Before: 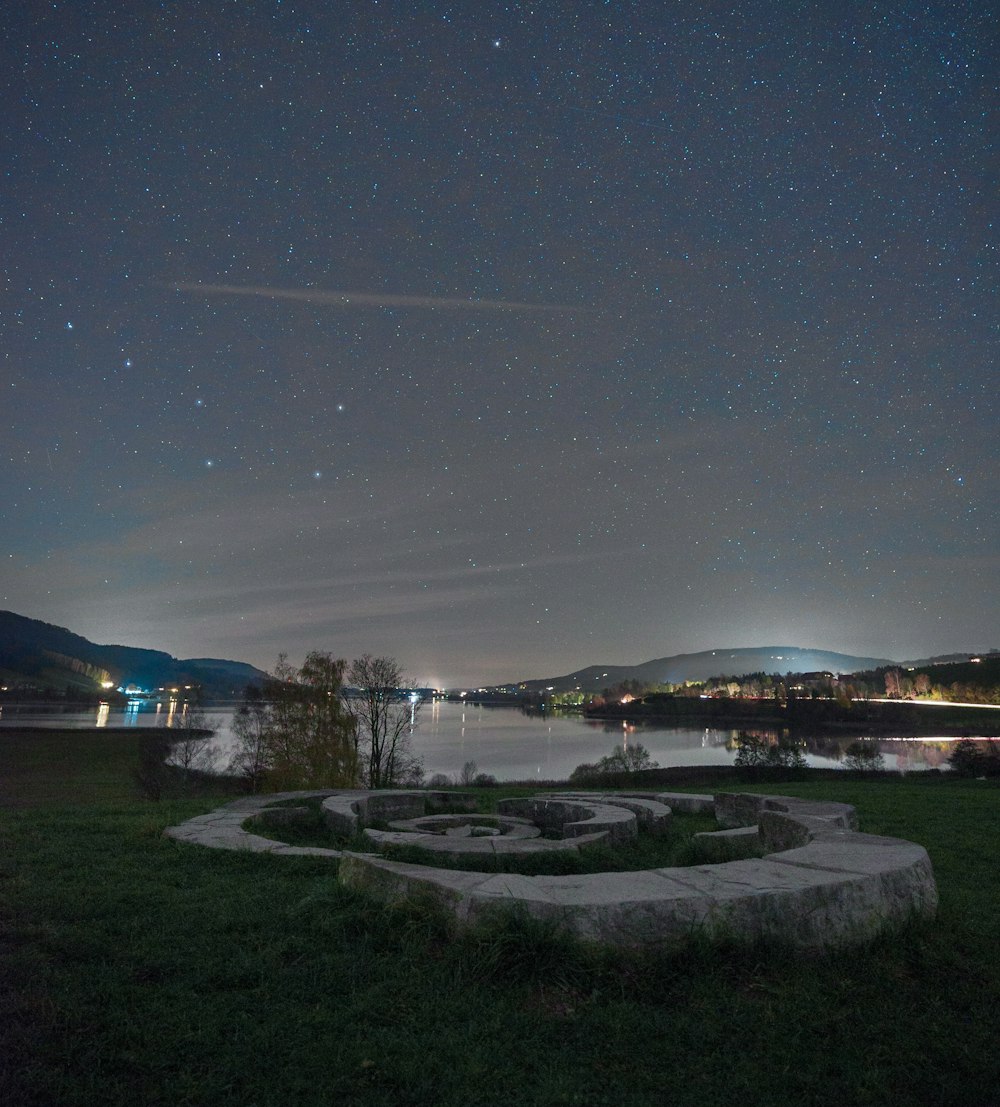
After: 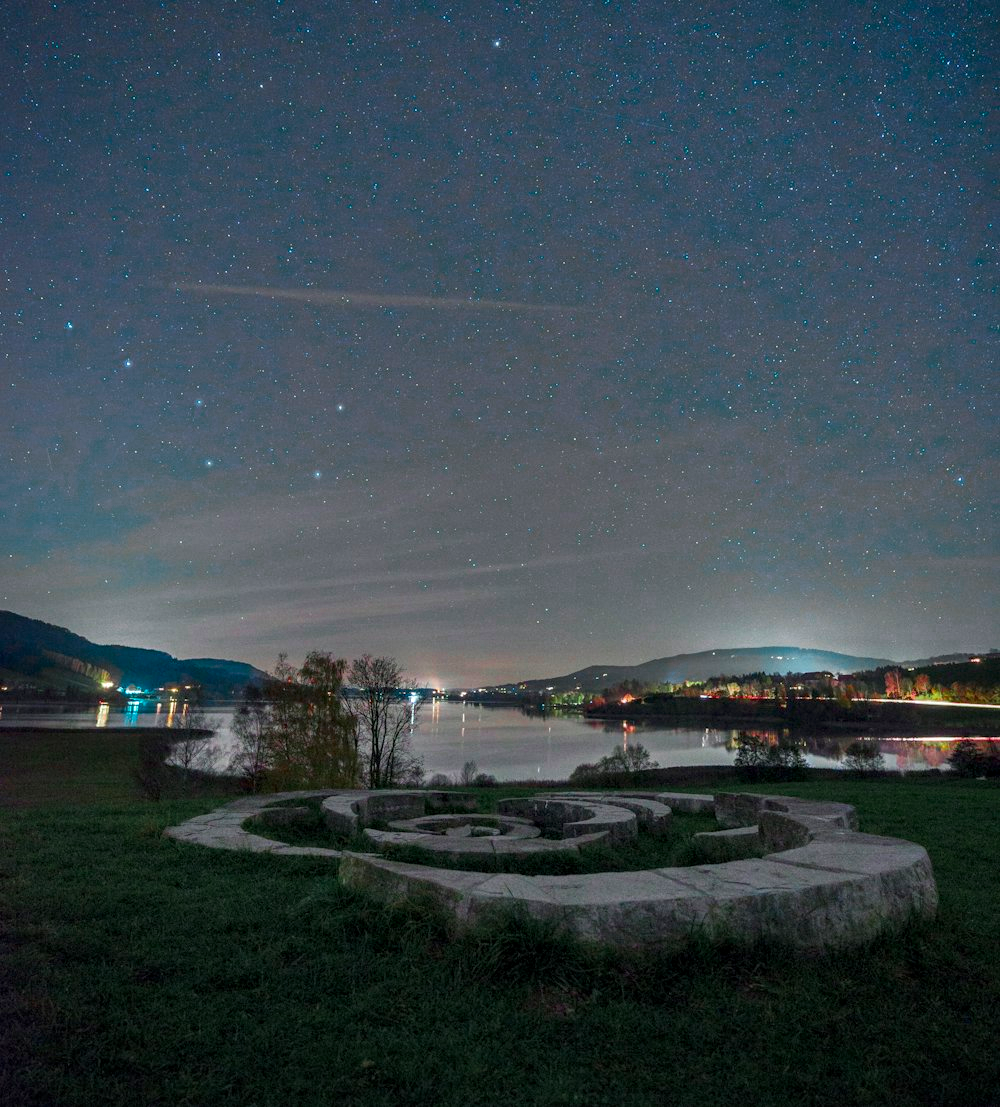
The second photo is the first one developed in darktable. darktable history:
local contrast: detail 130%
color balance rgb: linear chroma grading › global chroma 15%, perceptual saturation grading › global saturation 30%
color zones: curves: ch0 [(0, 0.466) (0.128, 0.466) (0.25, 0.5) (0.375, 0.456) (0.5, 0.5) (0.625, 0.5) (0.737, 0.652) (0.875, 0.5)]; ch1 [(0, 0.603) (0.125, 0.618) (0.261, 0.348) (0.372, 0.353) (0.497, 0.363) (0.611, 0.45) (0.731, 0.427) (0.875, 0.518) (0.998, 0.652)]; ch2 [(0, 0.559) (0.125, 0.451) (0.253, 0.564) (0.37, 0.578) (0.5, 0.466) (0.625, 0.471) (0.731, 0.471) (0.88, 0.485)]
